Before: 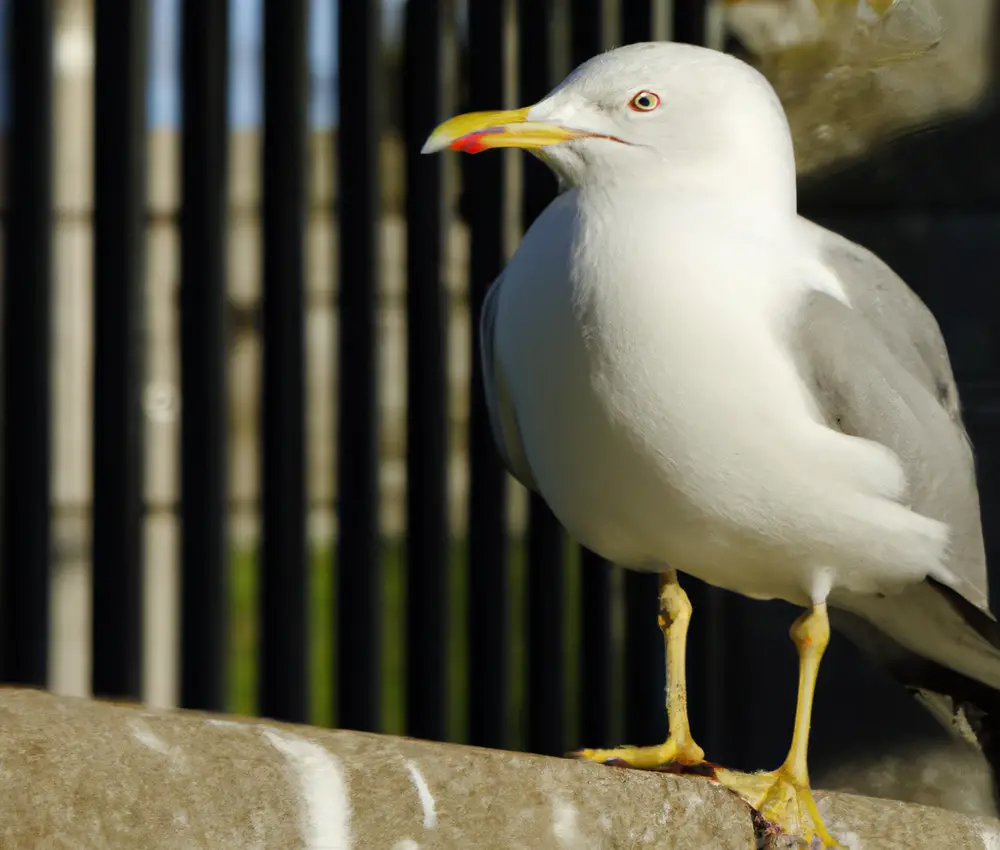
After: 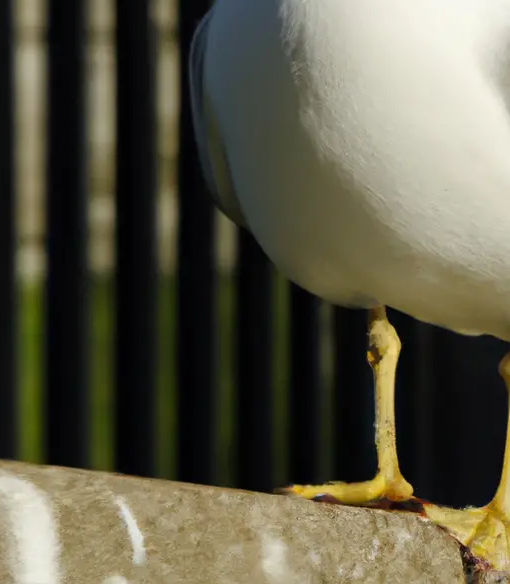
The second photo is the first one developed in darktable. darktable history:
crop and rotate: left 29.123%, top 31.243%, right 19.852%
